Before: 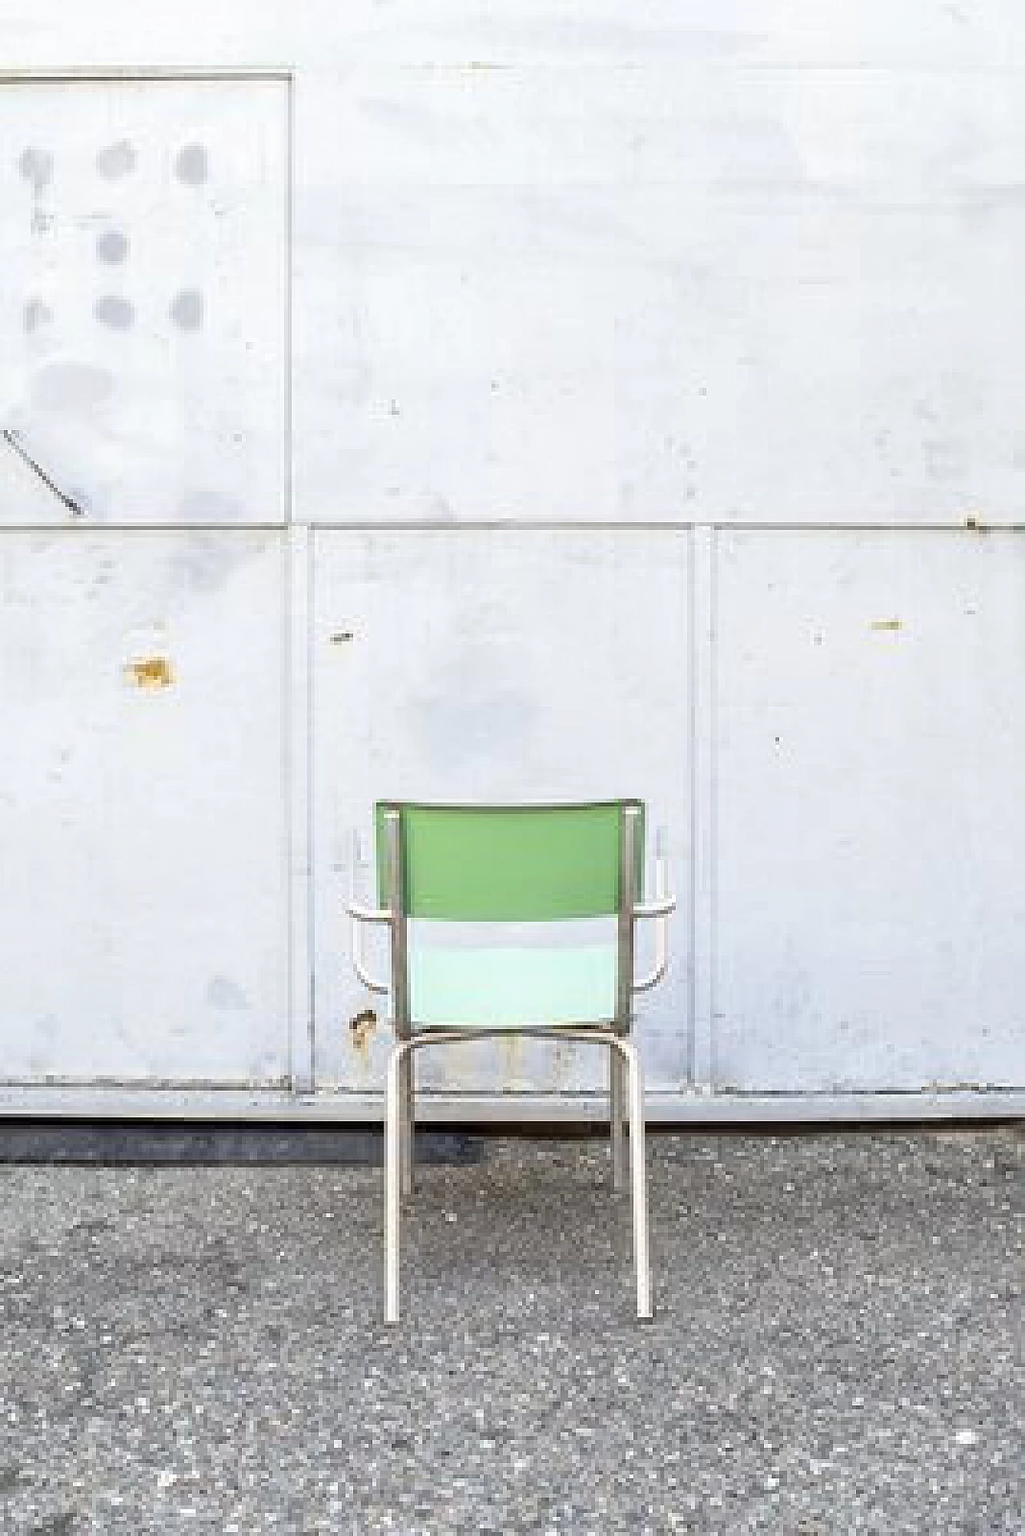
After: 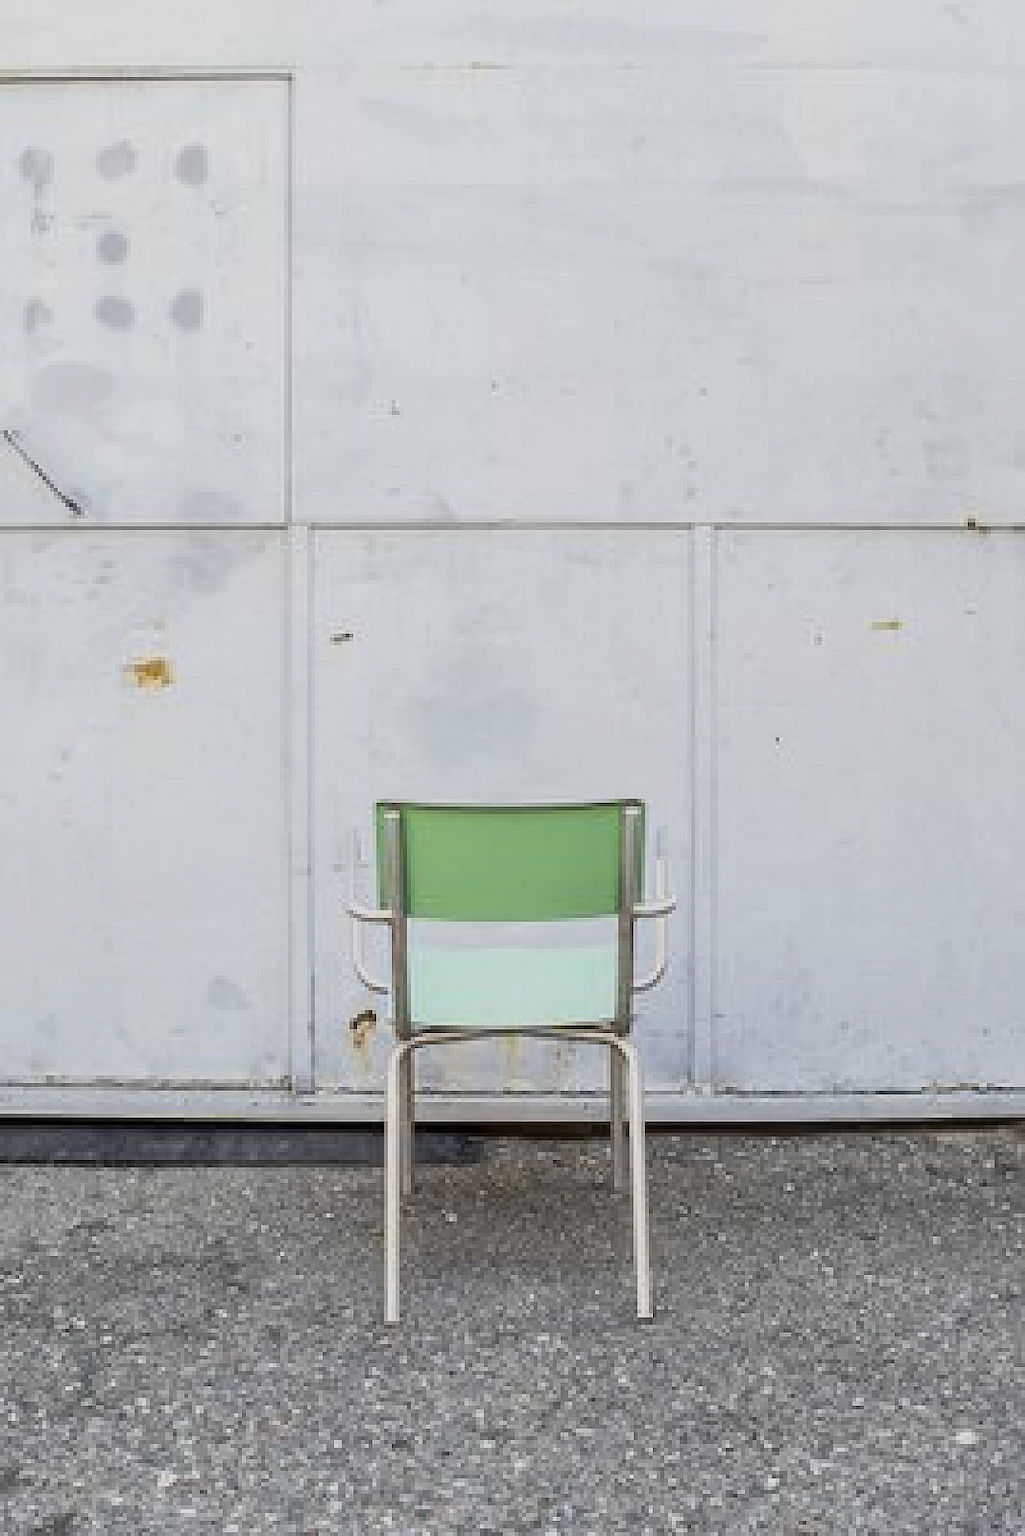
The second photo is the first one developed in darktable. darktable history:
exposure: exposure -0.491 EV, compensate highlight preservation false
tone equalizer: edges refinement/feathering 500, mask exposure compensation -1.57 EV, preserve details no
